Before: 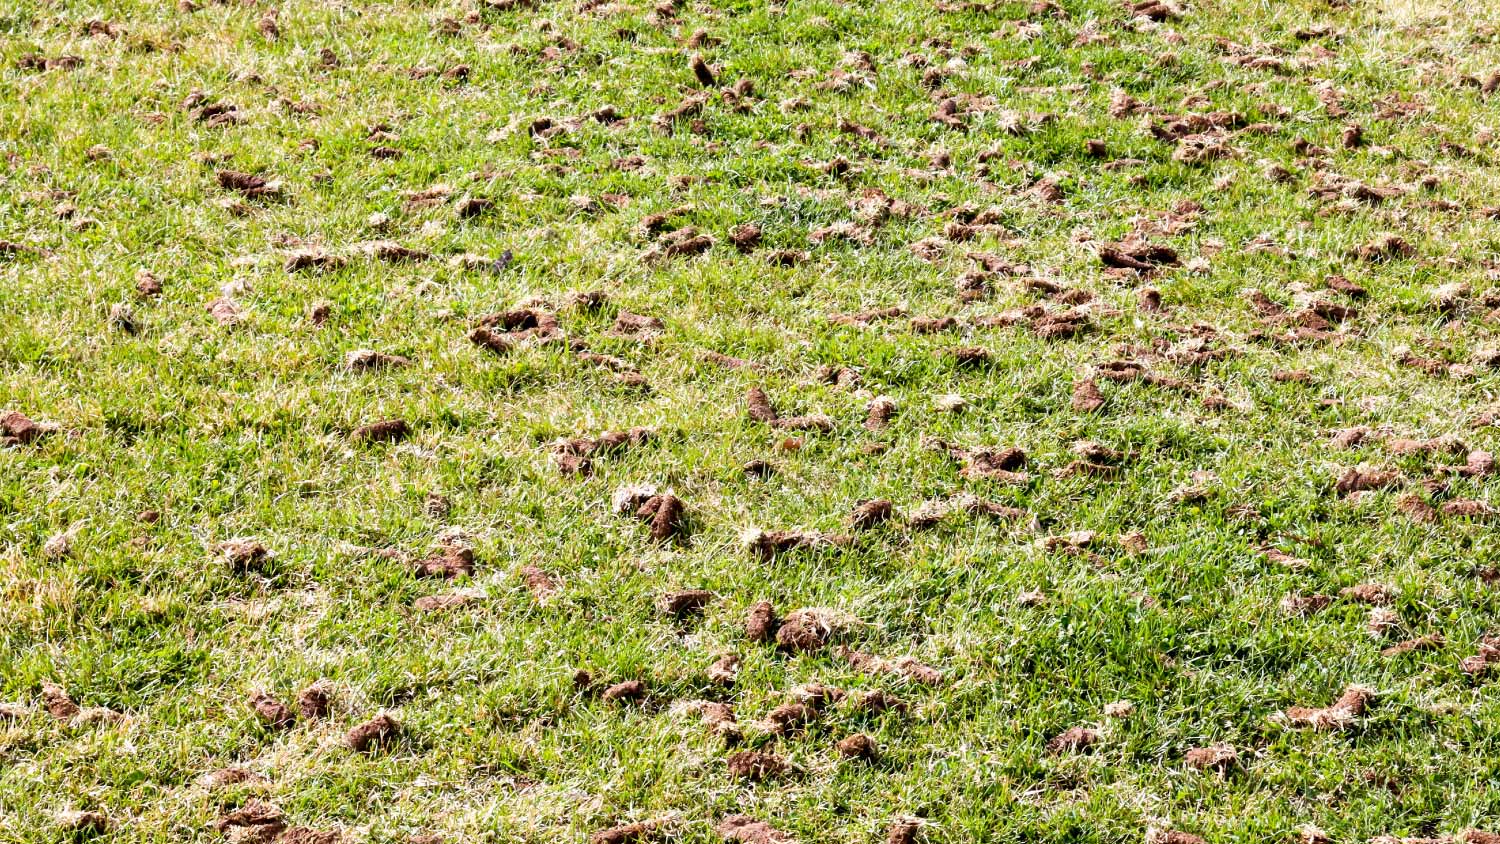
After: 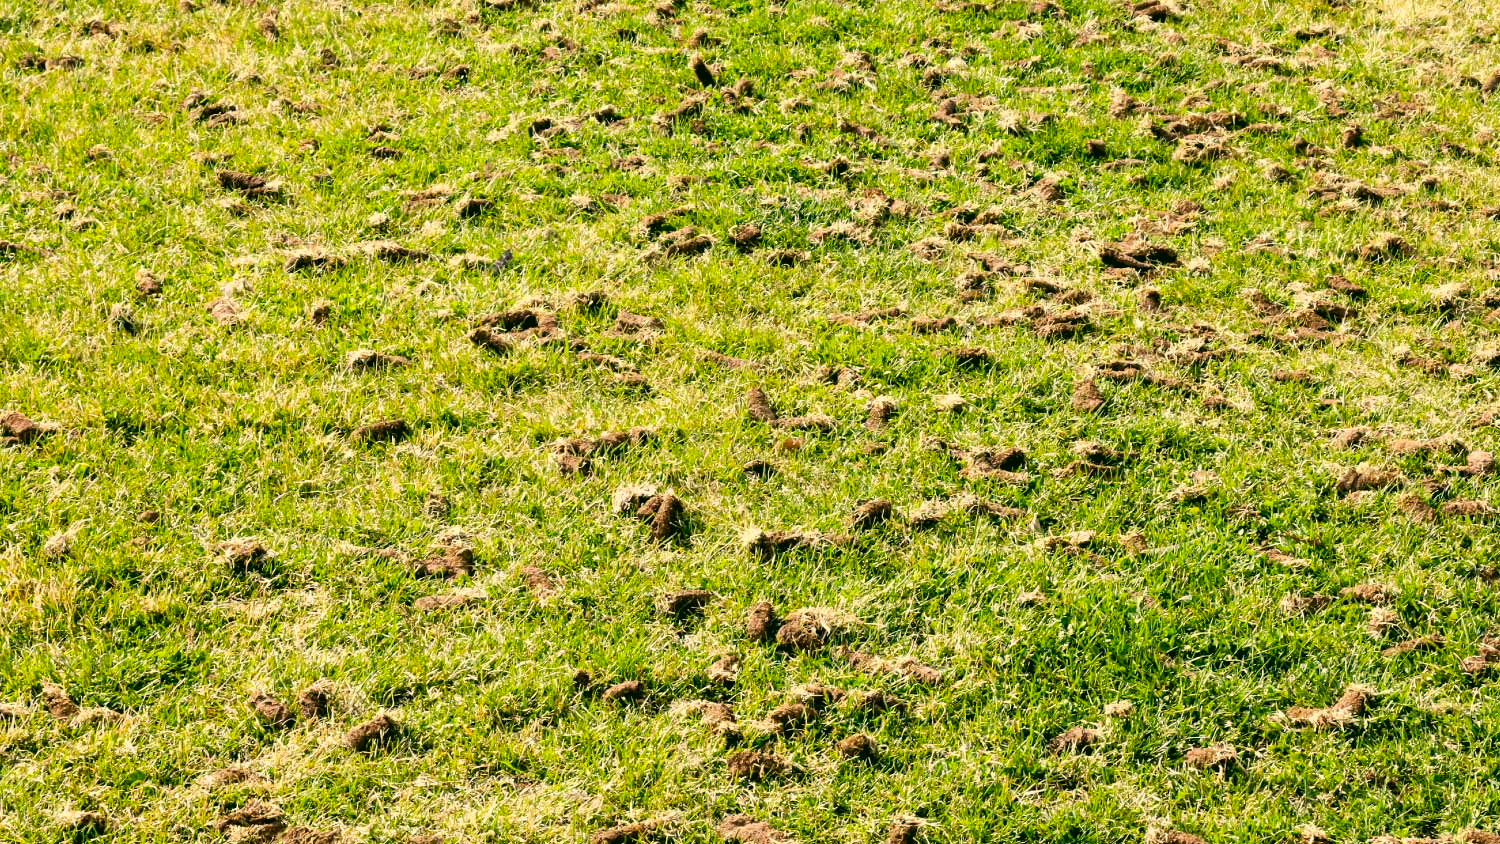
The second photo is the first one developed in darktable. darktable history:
color correction: highlights a* 4.82, highlights b* 24.96, shadows a* -16.34, shadows b* 3.77
